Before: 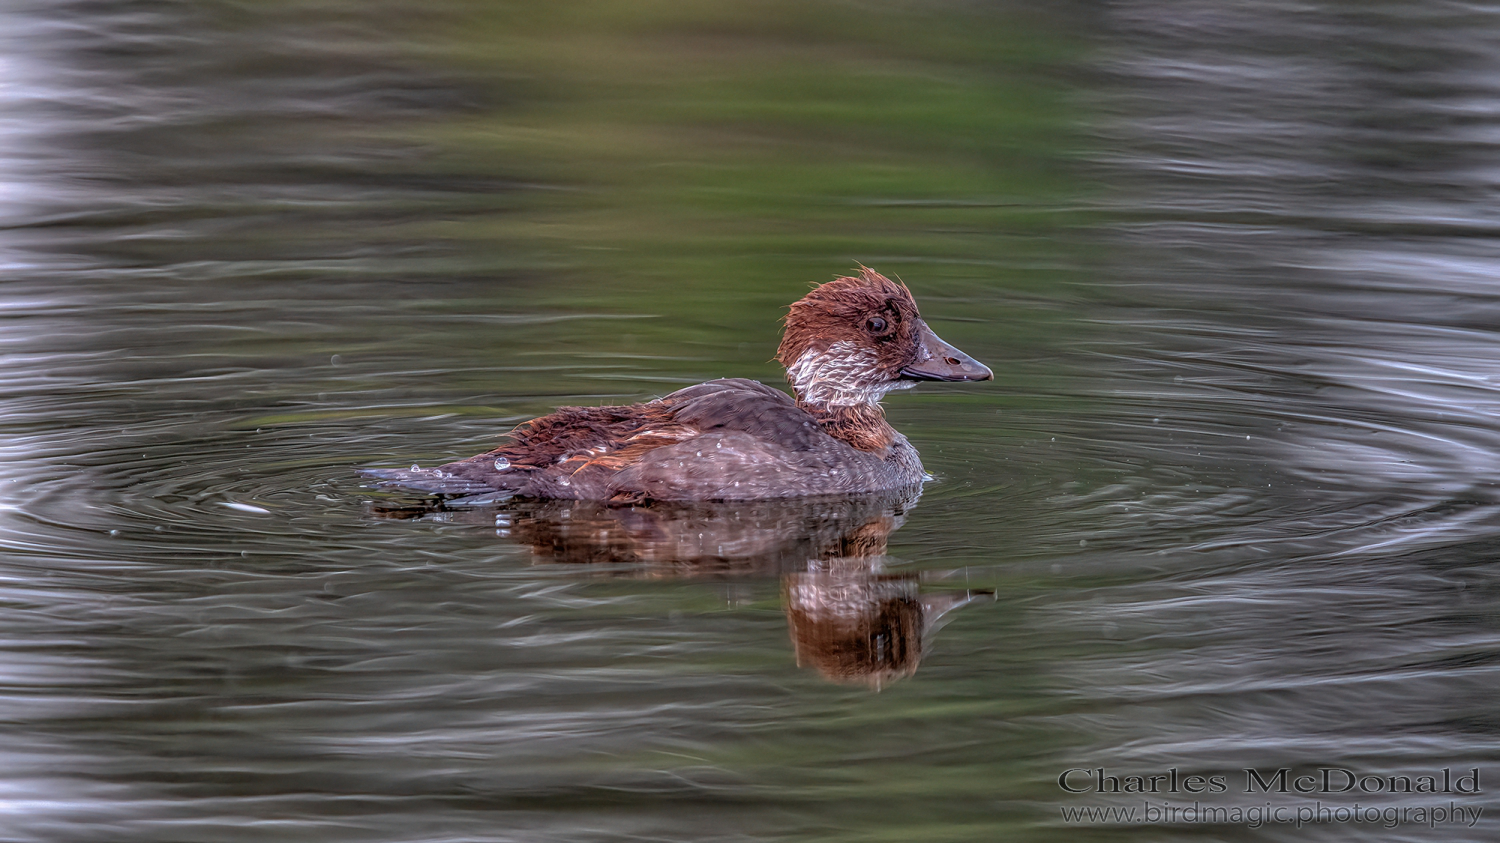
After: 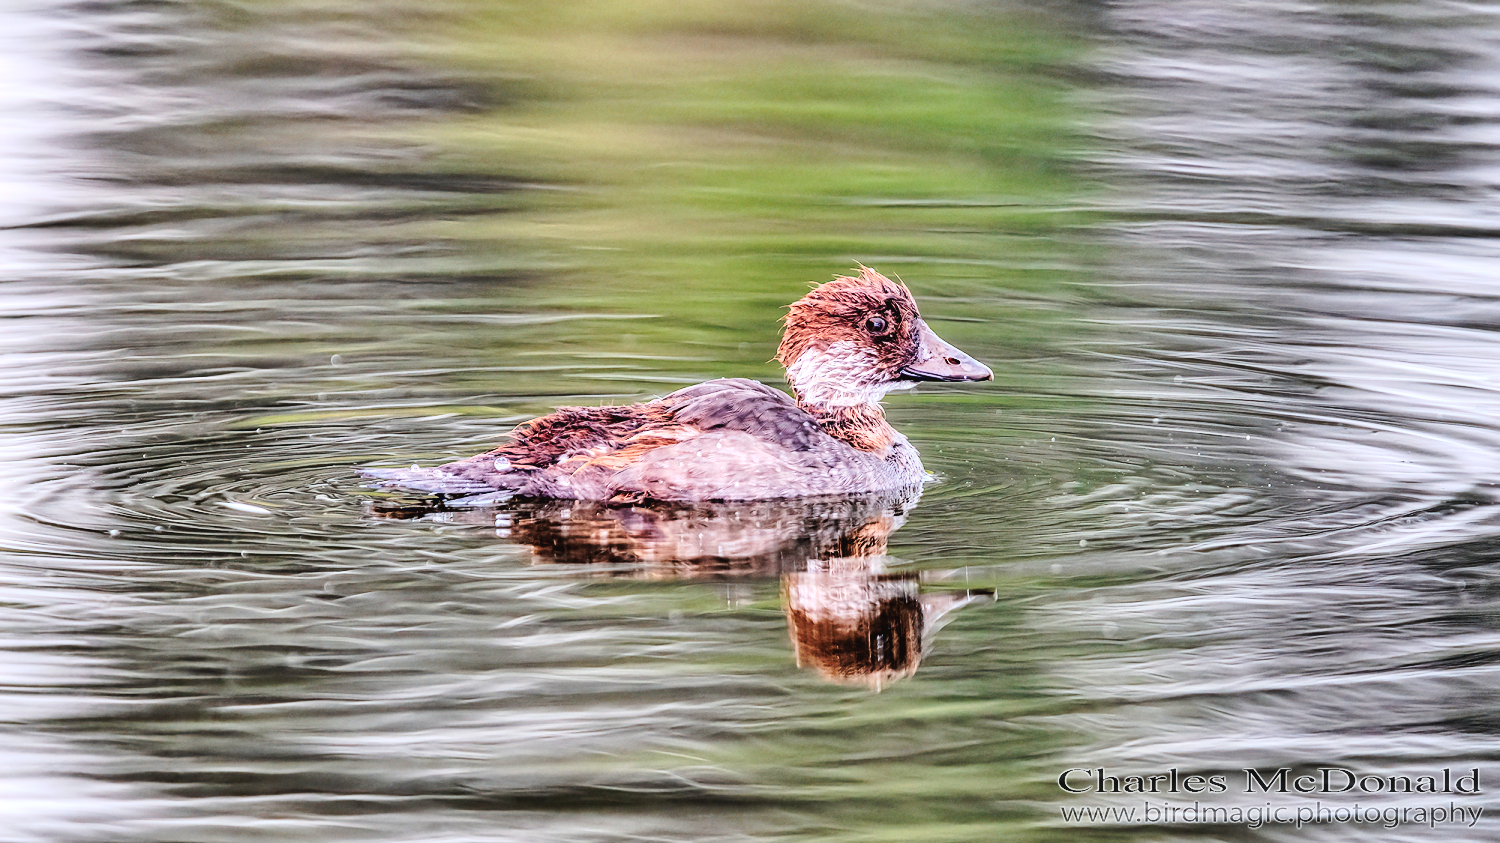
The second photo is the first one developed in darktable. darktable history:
tone curve: curves: ch0 [(0, 0.023) (0.103, 0.087) (0.295, 0.297) (0.445, 0.531) (0.553, 0.665) (0.735, 0.843) (0.994, 1)]; ch1 [(0, 0) (0.414, 0.395) (0.447, 0.447) (0.485, 0.5) (0.512, 0.524) (0.542, 0.581) (0.581, 0.632) (0.646, 0.715) (1, 1)]; ch2 [(0, 0) (0.369, 0.388) (0.449, 0.431) (0.478, 0.471) (0.516, 0.517) (0.579, 0.624) (0.674, 0.775) (1, 1)], preserve colors none
base curve: curves: ch0 [(0, 0.003) (0.001, 0.002) (0.006, 0.004) (0.02, 0.022) (0.048, 0.086) (0.094, 0.234) (0.162, 0.431) (0.258, 0.629) (0.385, 0.8) (0.548, 0.918) (0.751, 0.988) (1, 1)]
